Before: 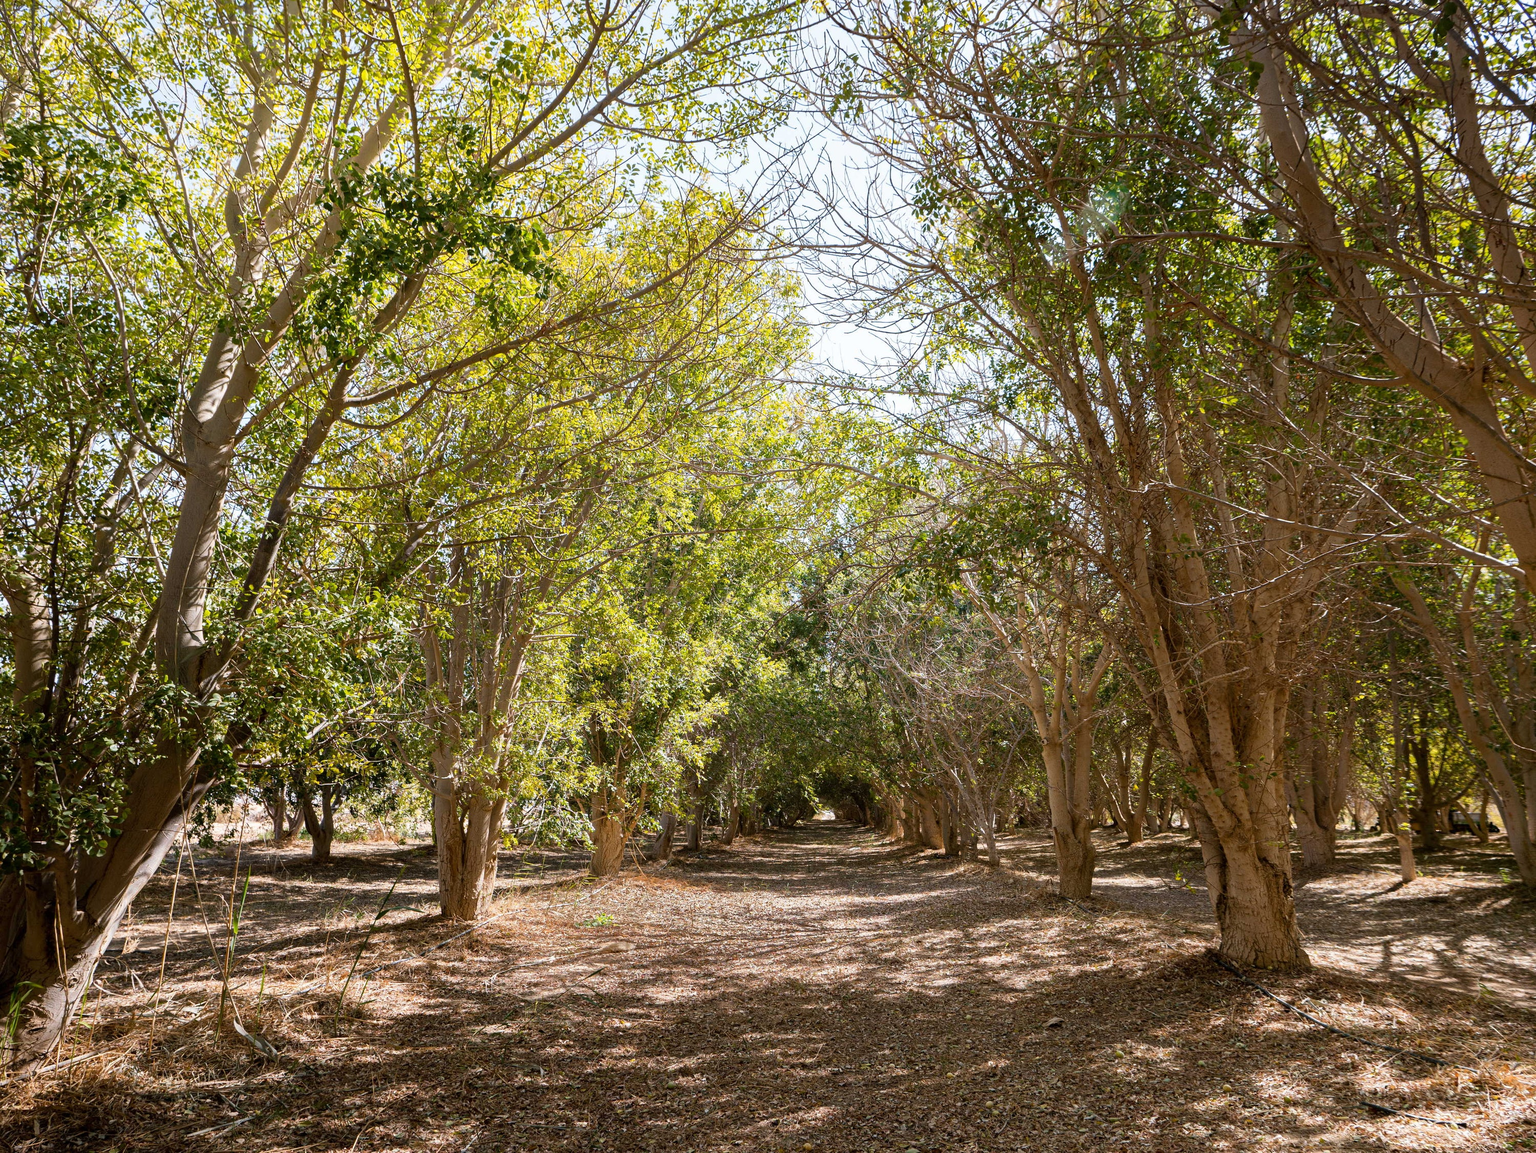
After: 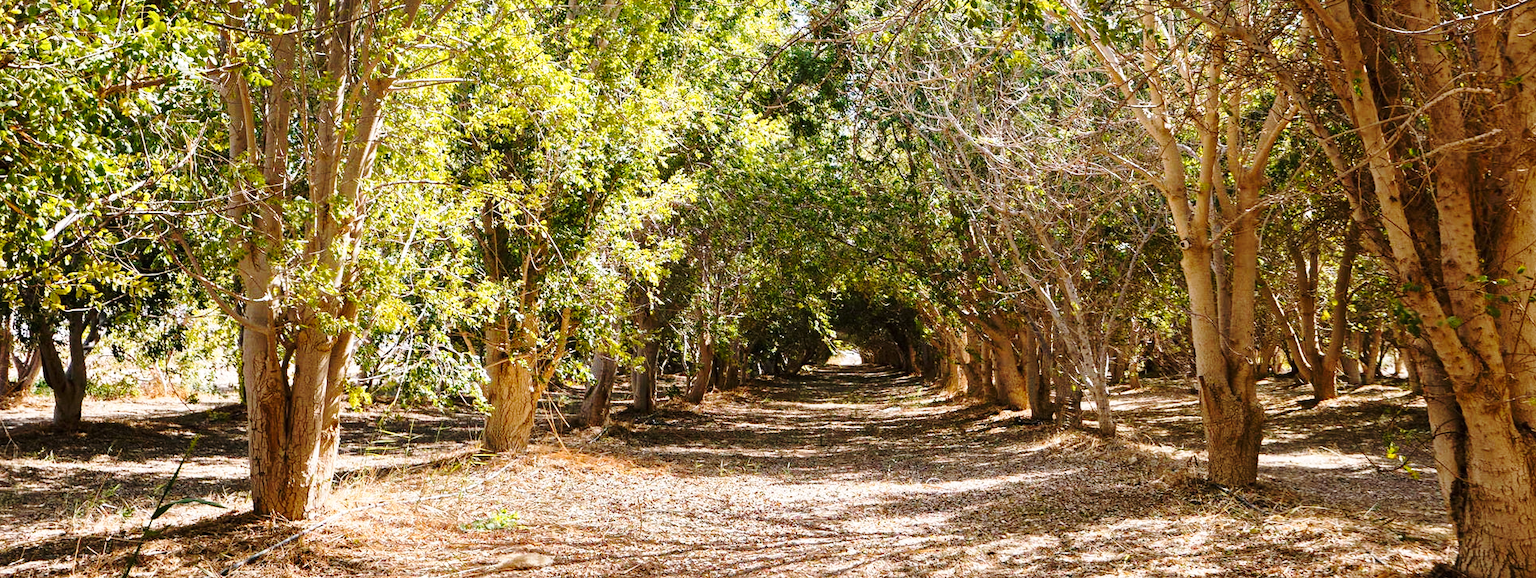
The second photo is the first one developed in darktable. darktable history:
crop: left 18.094%, top 50.663%, right 17.152%, bottom 16.867%
base curve: curves: ch0 [(0, 0) (0.036, 0.037) (0.121, 0.228) (0.46, 0.76) (0.859, 0.983) (1, 1)], exposure shift 0.01, preserve colors none
